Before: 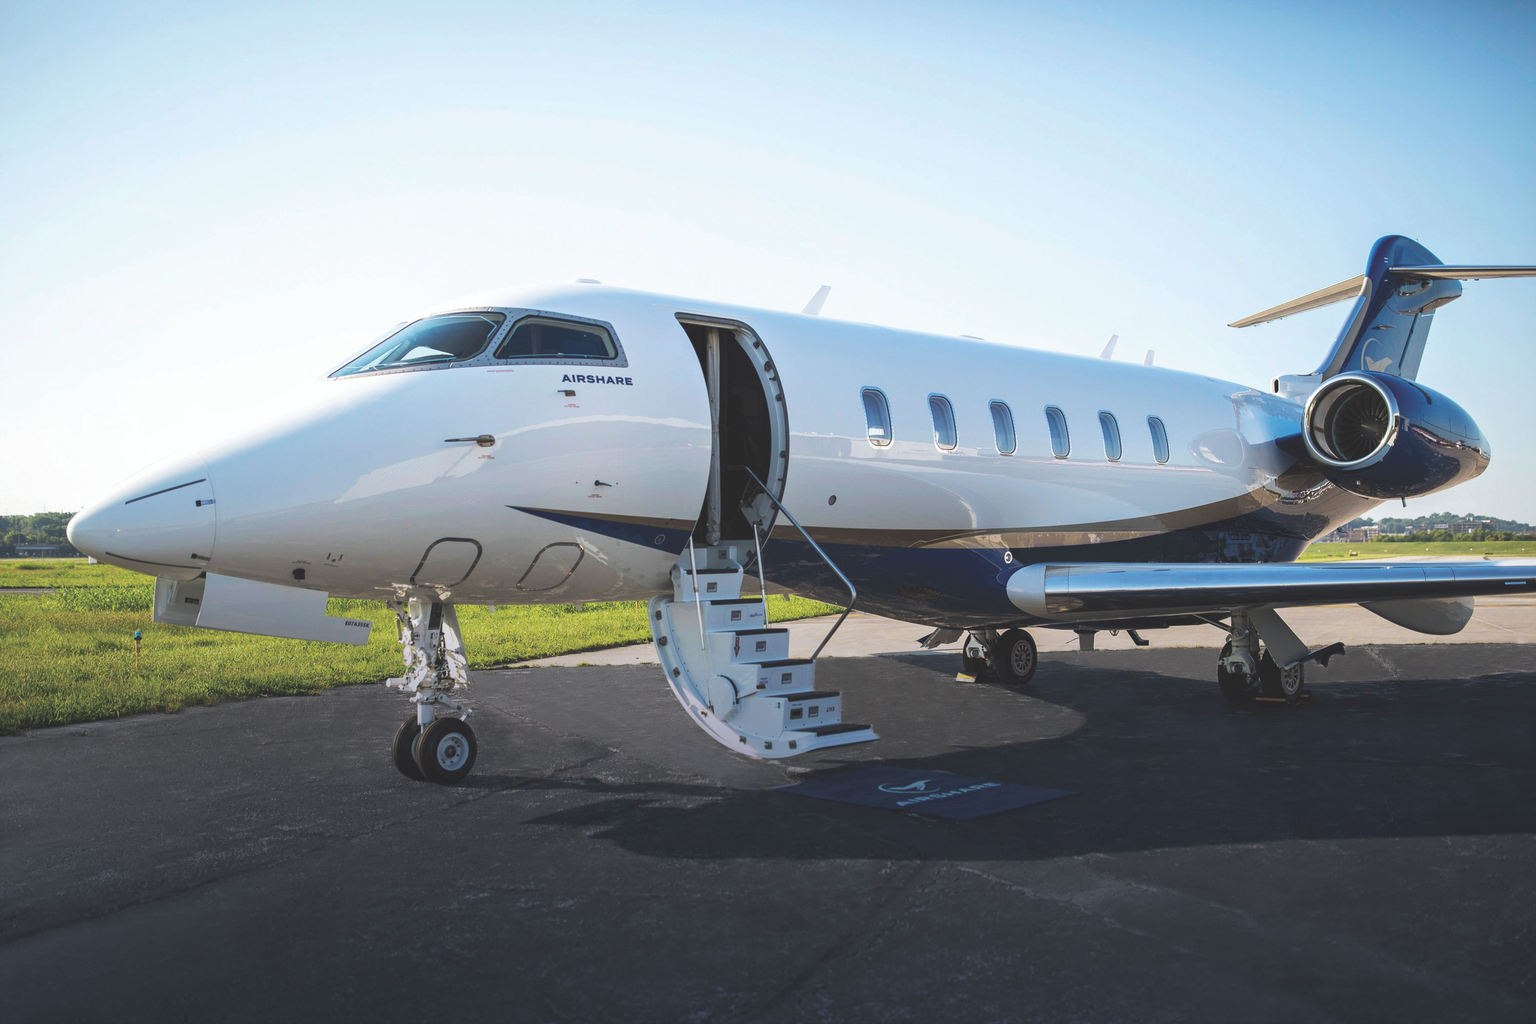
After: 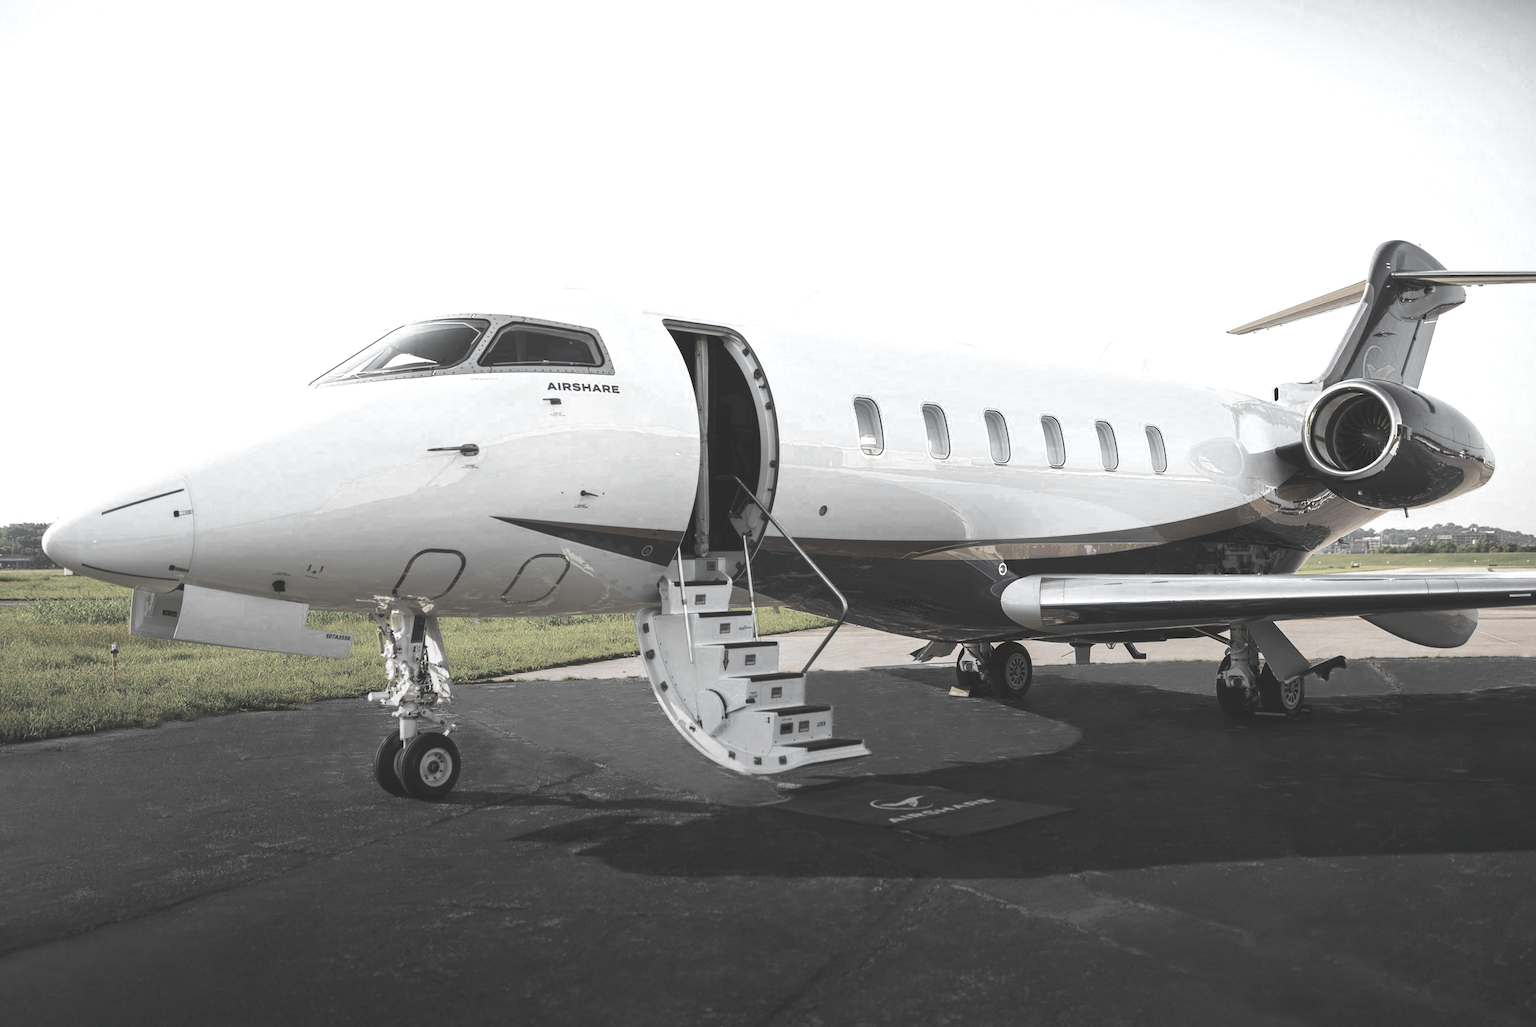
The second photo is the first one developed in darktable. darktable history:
crop: left 1.691%, right 0.287%, bottom 1.651%
exposure: exposure 0.207 EV, compensate highlight preservation false
velvia: on, module defaults
color zones: curves: ch0 [(0, 0.613) (0.01, 0.613) (0.245, 0.448) (0.498, 0.529) (0.642, 0.665) (0.879, 0.777) (0.99, 0.613)]; ch1 [(0, 0.035) (0.121, 0.189) (0.259, 0.197) (0.415, 0.061) (0.589, 0.022) (0.732, 0.022) (0.857, 0.026) (0.991, 0.053)]
